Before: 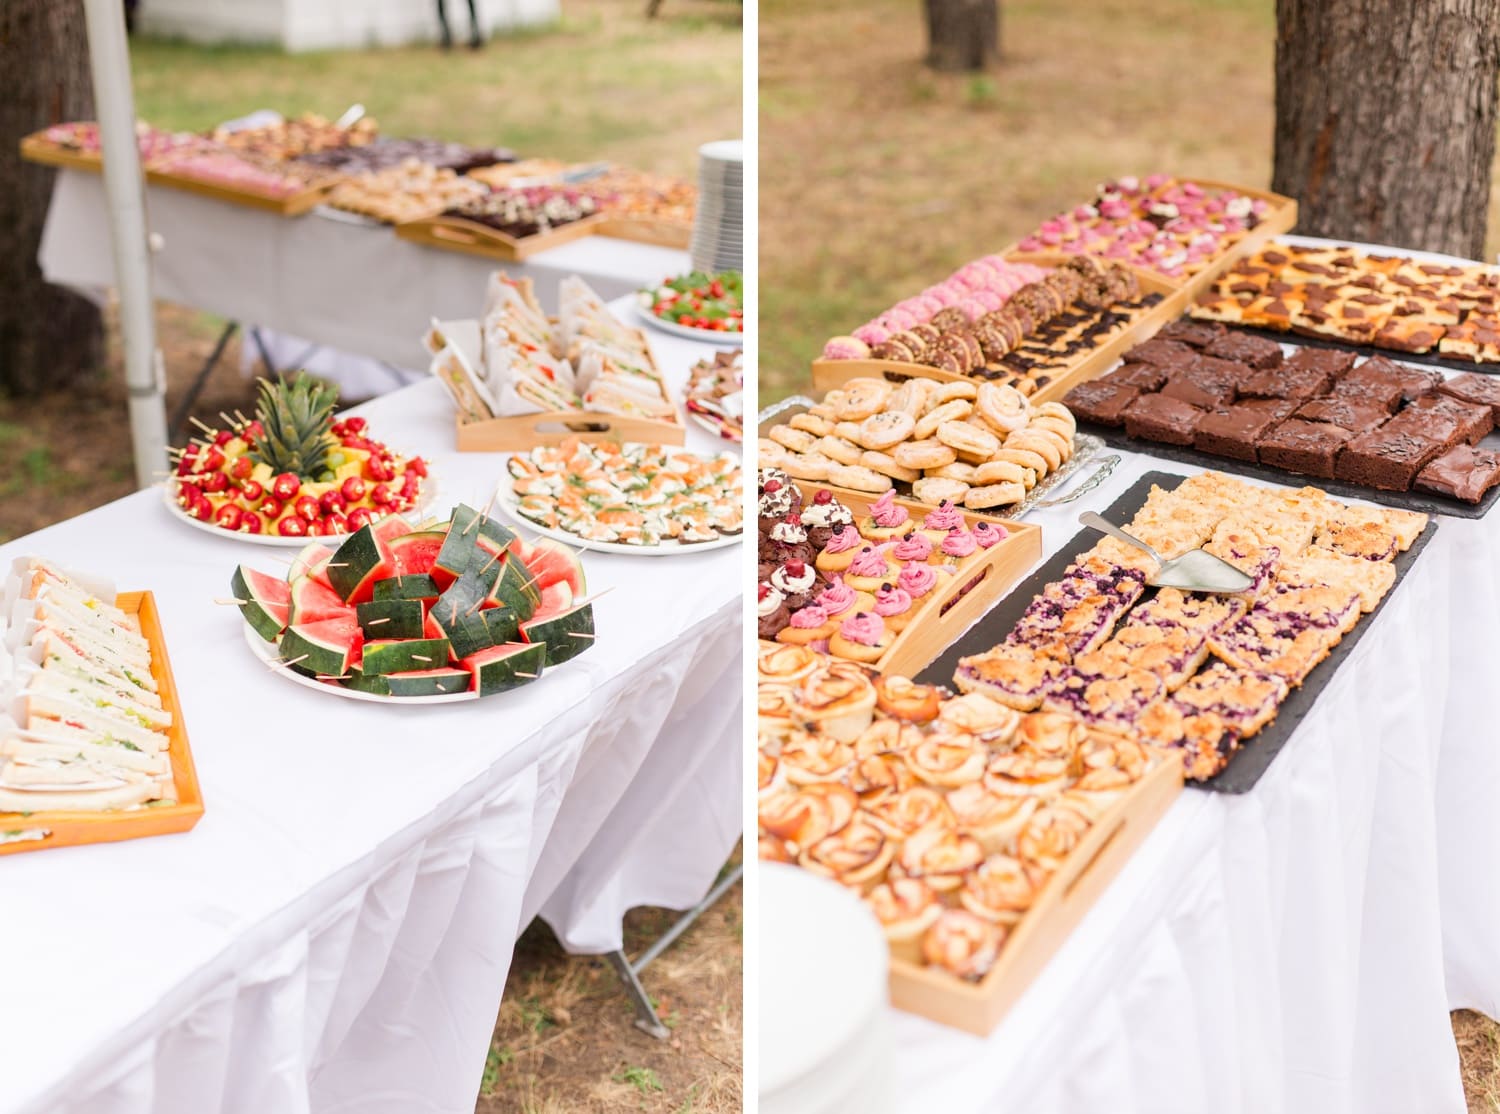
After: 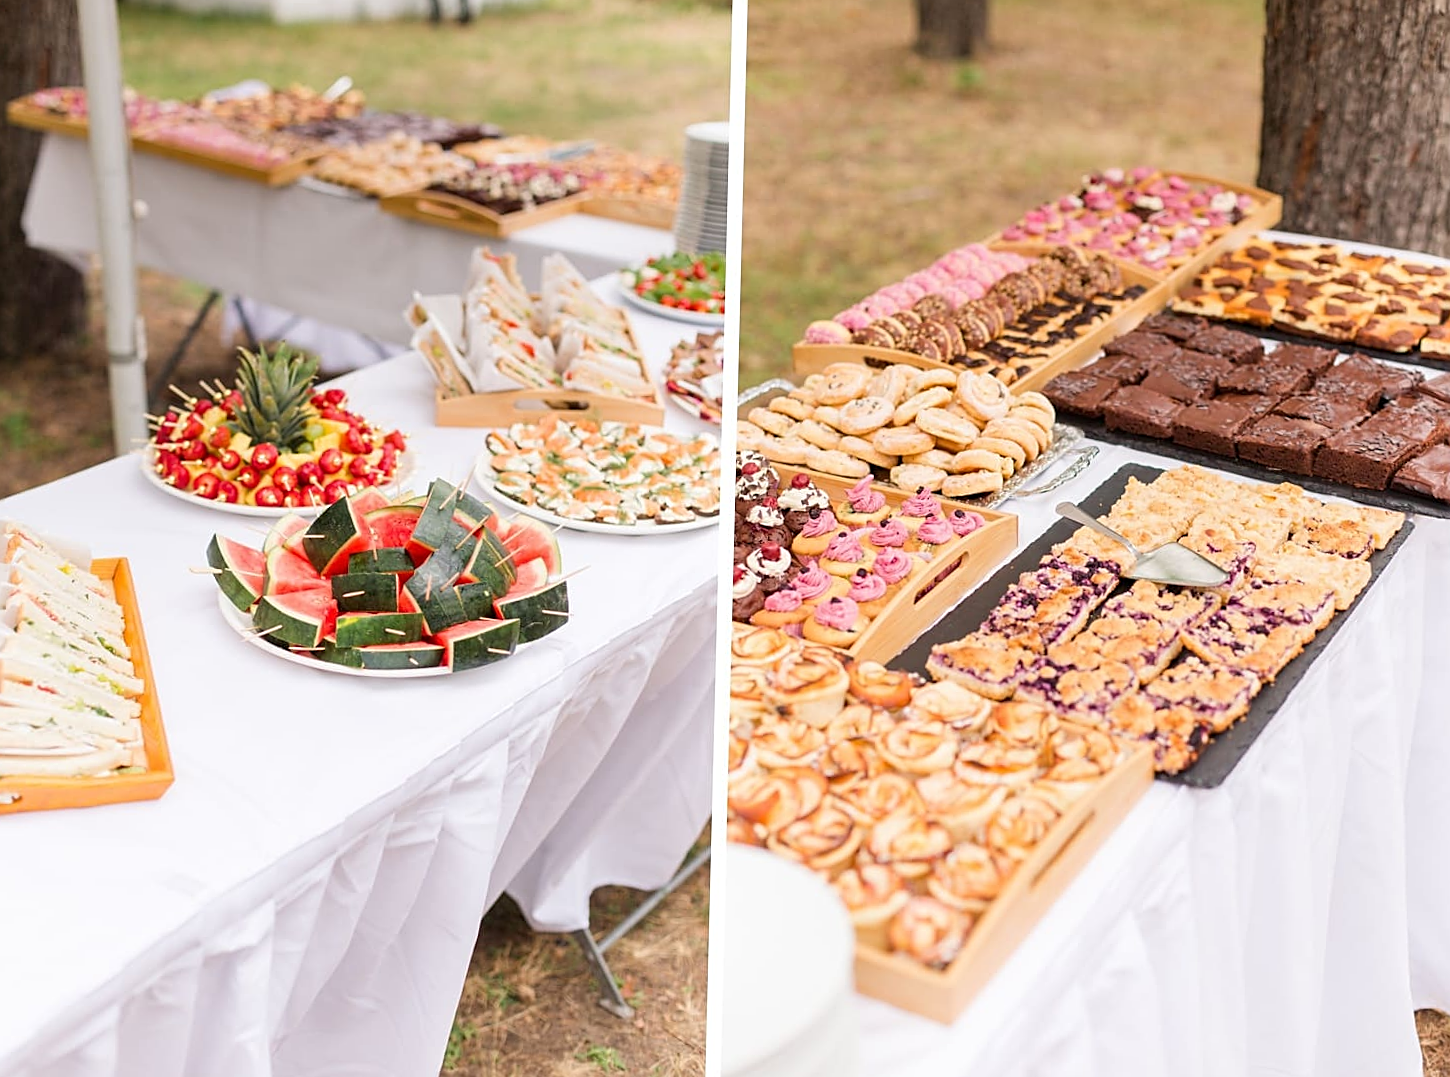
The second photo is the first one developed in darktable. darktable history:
sharpen: on, module defaults
crop and rotate: angle -1.45°
